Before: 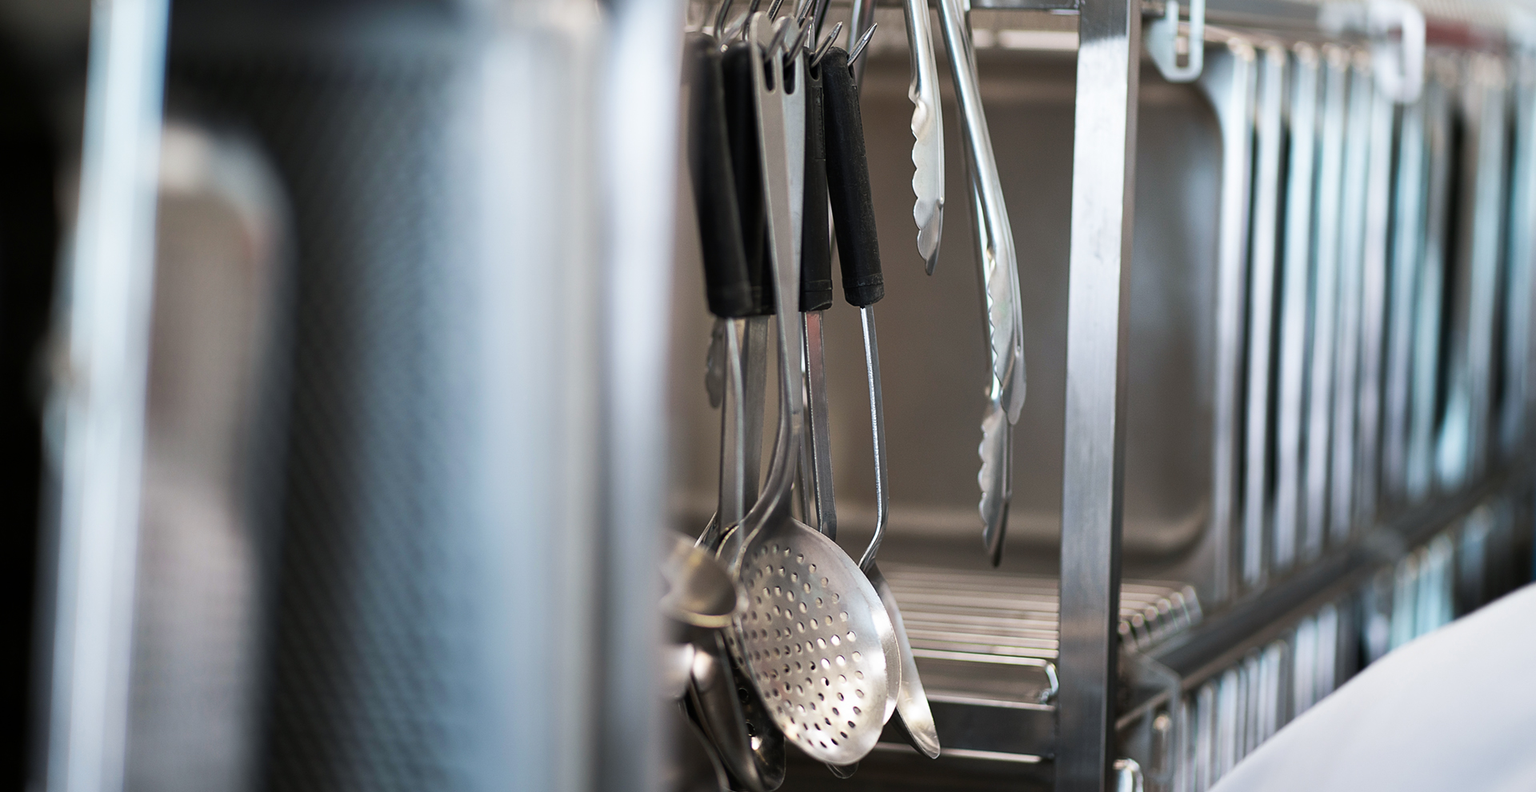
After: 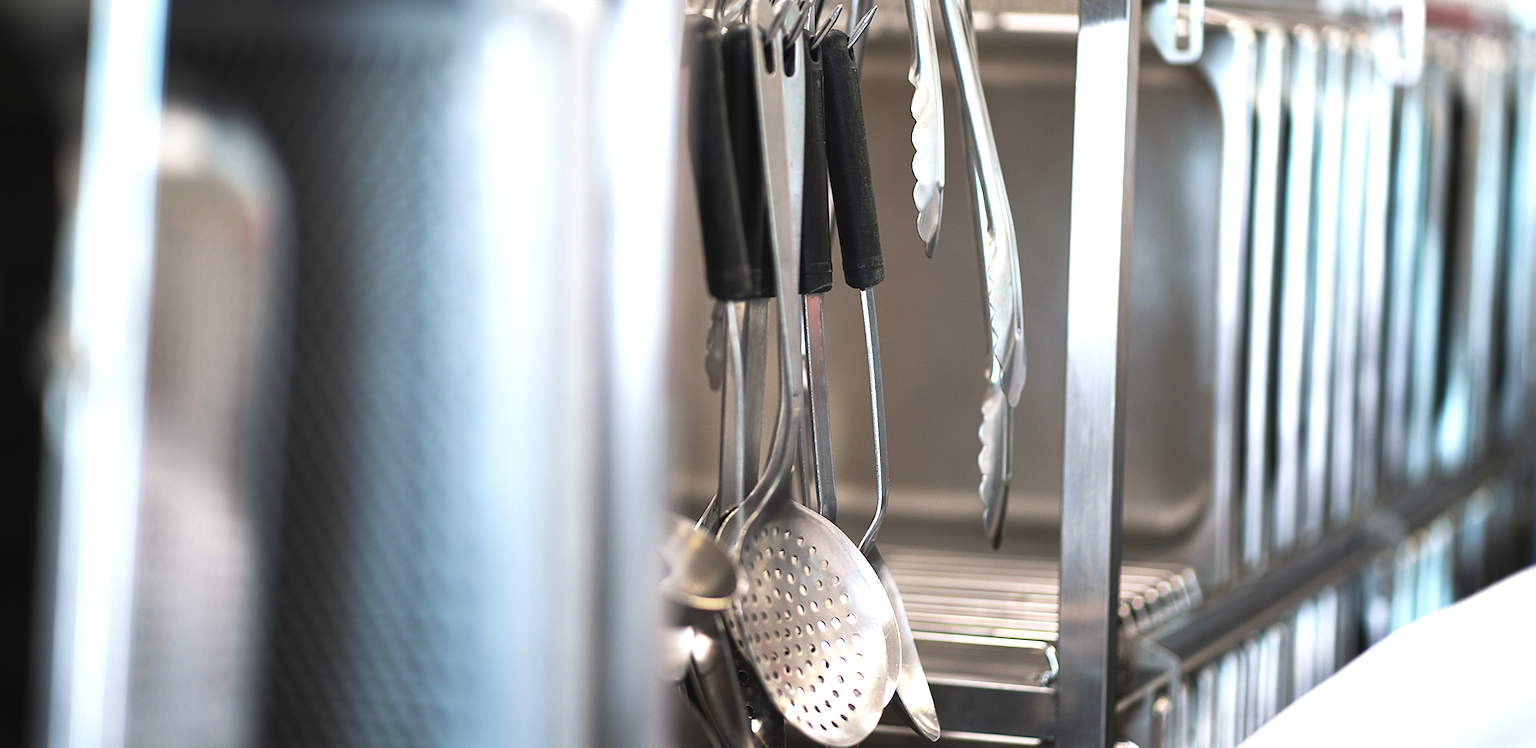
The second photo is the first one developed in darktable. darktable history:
crop and rotate: top 2.233%, bottom 3.254%
exposure: black level correction -0.002, exposure 0.707 EV, compensate highlight preservation false
